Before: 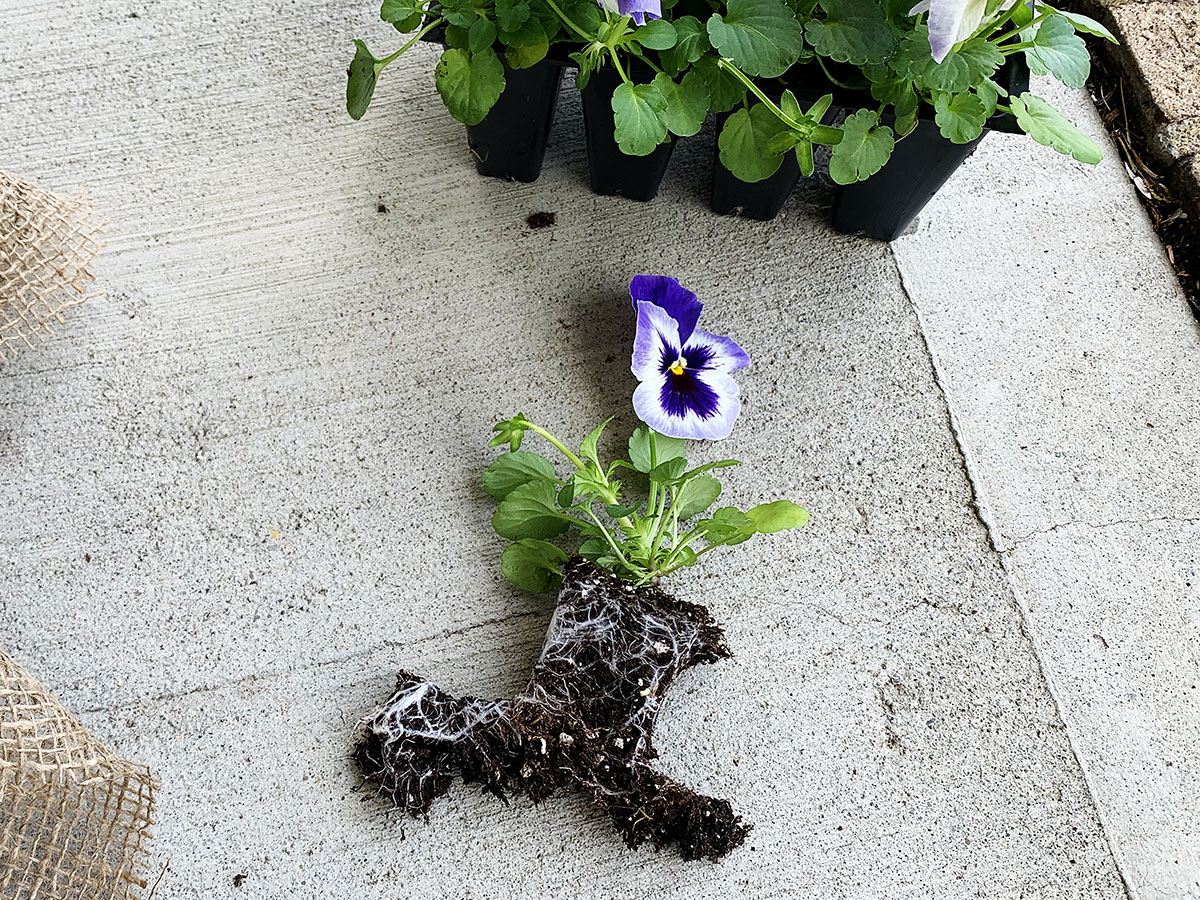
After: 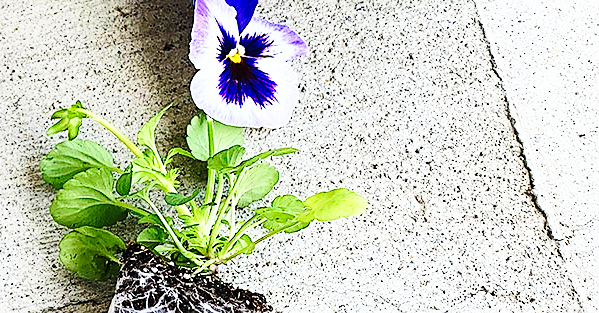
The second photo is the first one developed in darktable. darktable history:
contrast brightness saturation: contrast 0.199, brightness 0.169, saturation 0.217
sharpen: radius 1.878, amount 0.393, threshold 1.197
crop: left 36.863%, top 34.669%, right 13.161%, bottom 30.457%
base curve: curves: ch0 [(0, 0) (0.028, 0.03) (0.121, 0.232) (0.46, 0.748) (0.859, 0.968) (1, 1)], preserve colors none
